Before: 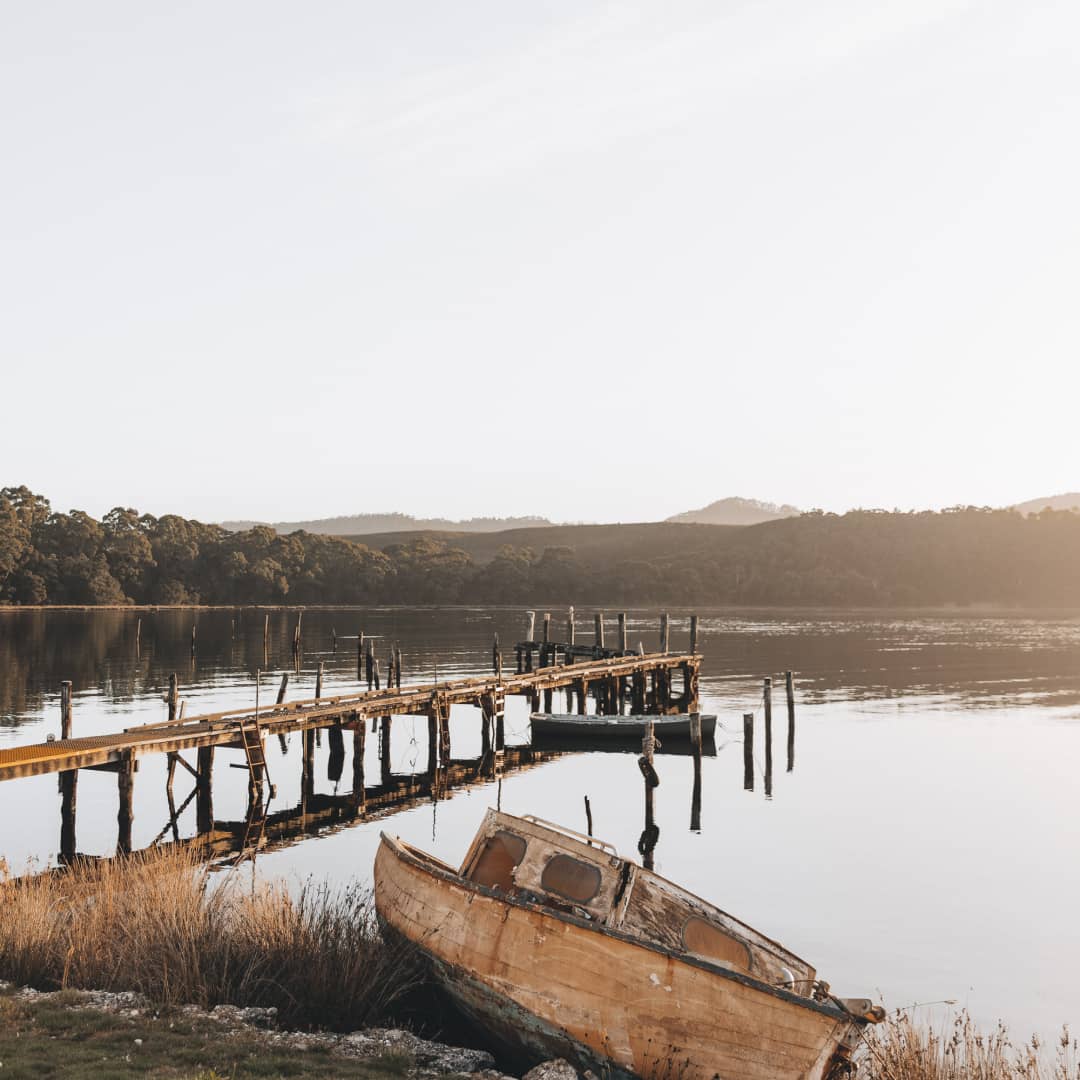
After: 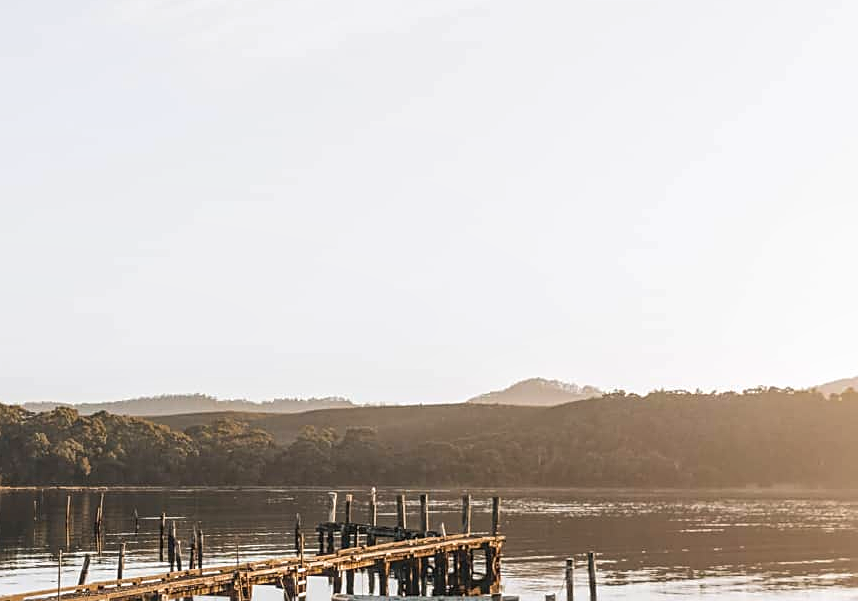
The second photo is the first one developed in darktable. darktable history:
sharpen: on, module defaults
color balance rgb: global vibrance 42.74%
local contrast: on, module defaults
crop: left 18.38%, top 11.092%, right 2.134%, bottom 33.217%
